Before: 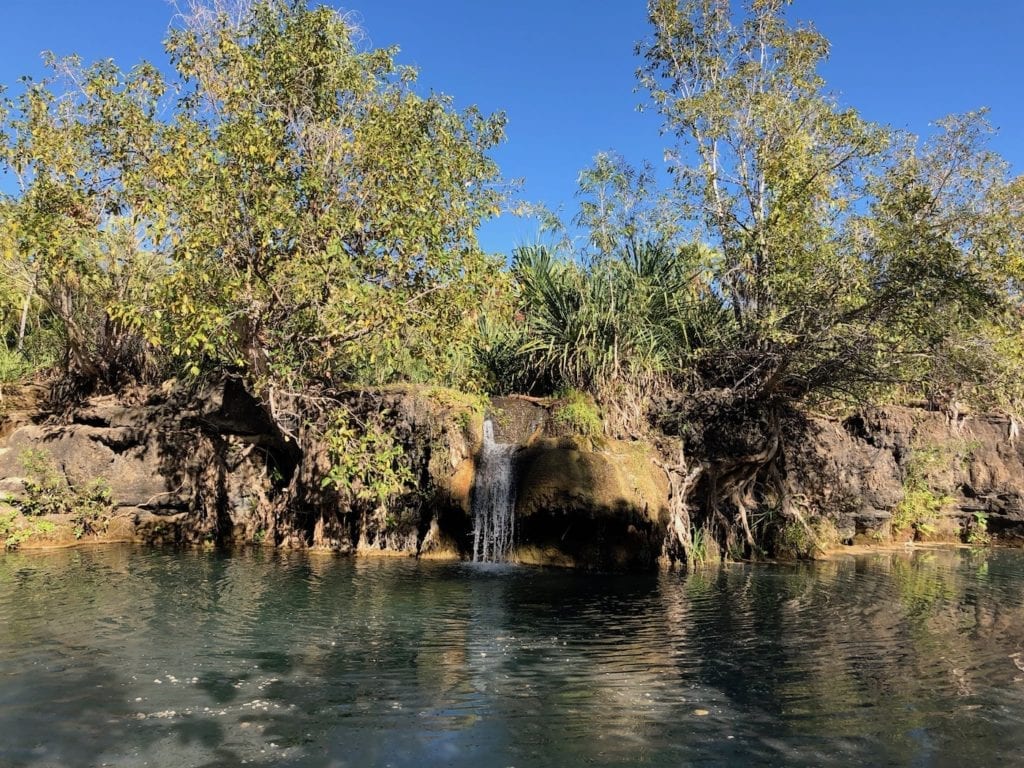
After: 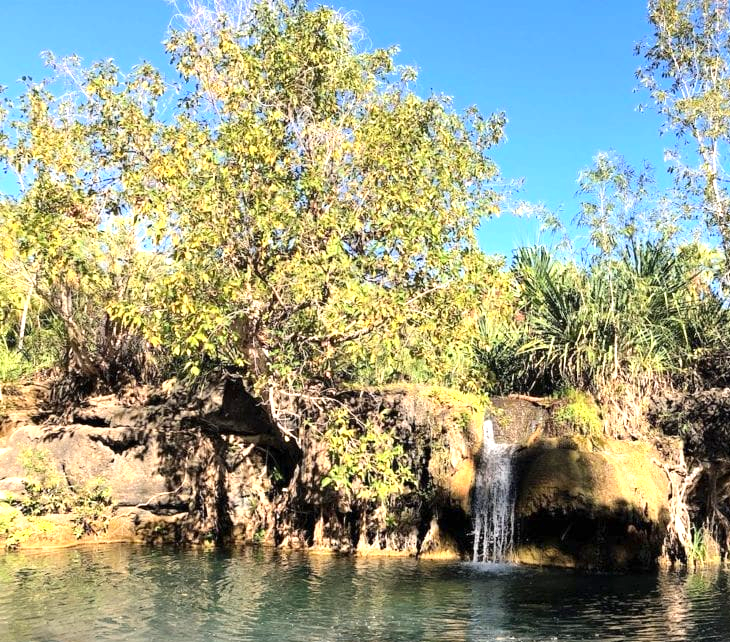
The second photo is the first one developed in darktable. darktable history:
crop: right 28.633%, bottom 16.318%
contrast brightness saturation: contrast 0.103, brightness 0.035, saturation 0.089
exposure: exposure 1 EV, compensate highlight preservation false
